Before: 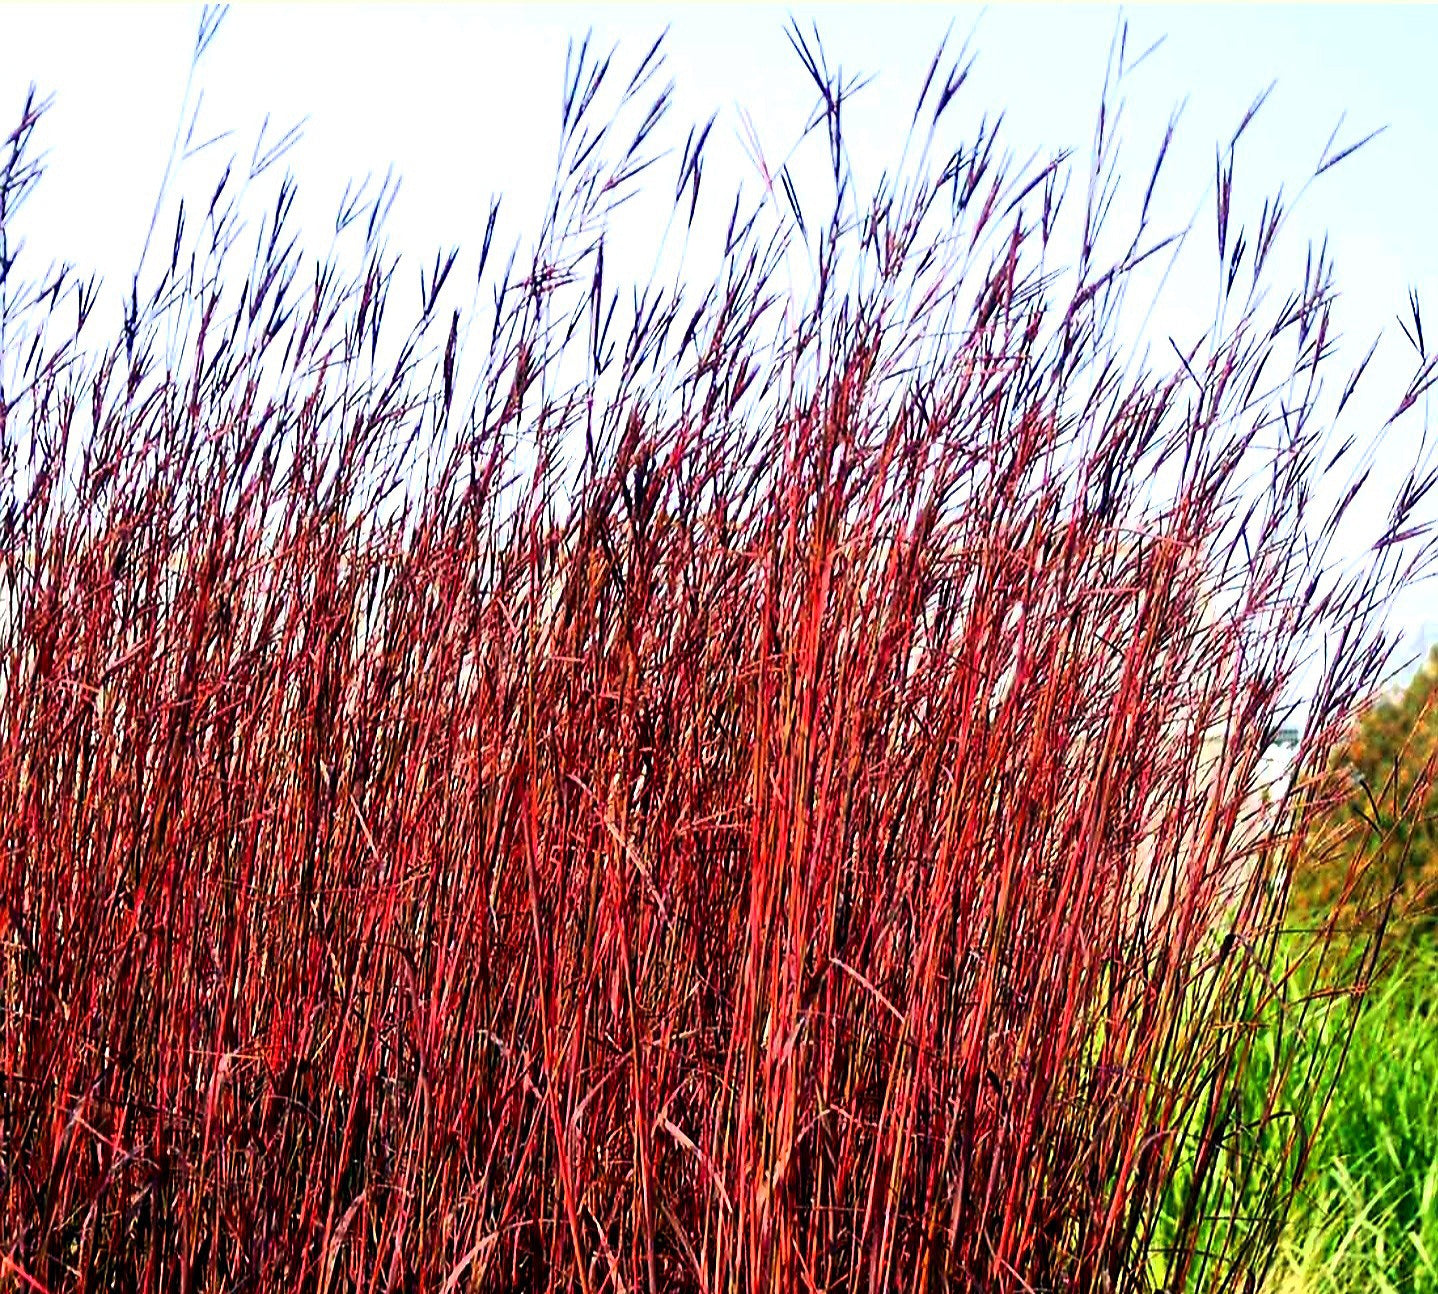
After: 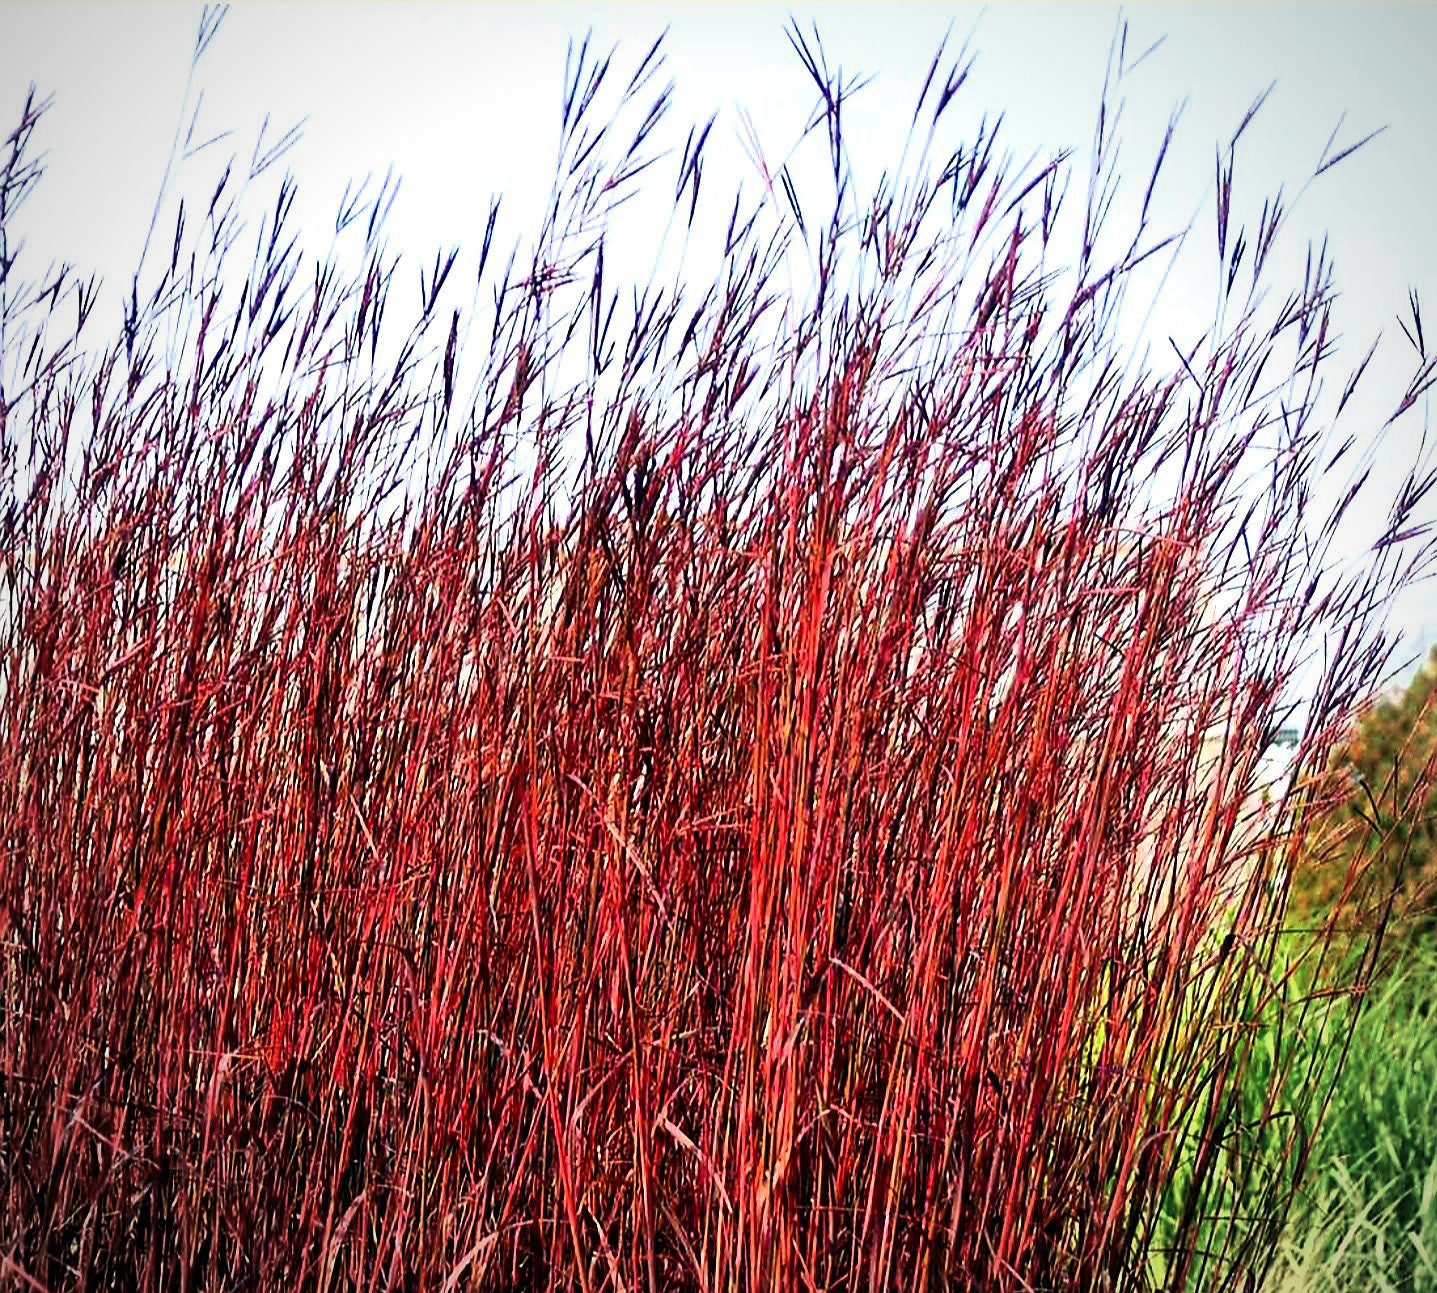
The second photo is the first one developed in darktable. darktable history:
vignetting: fall-off radius 60.92%
